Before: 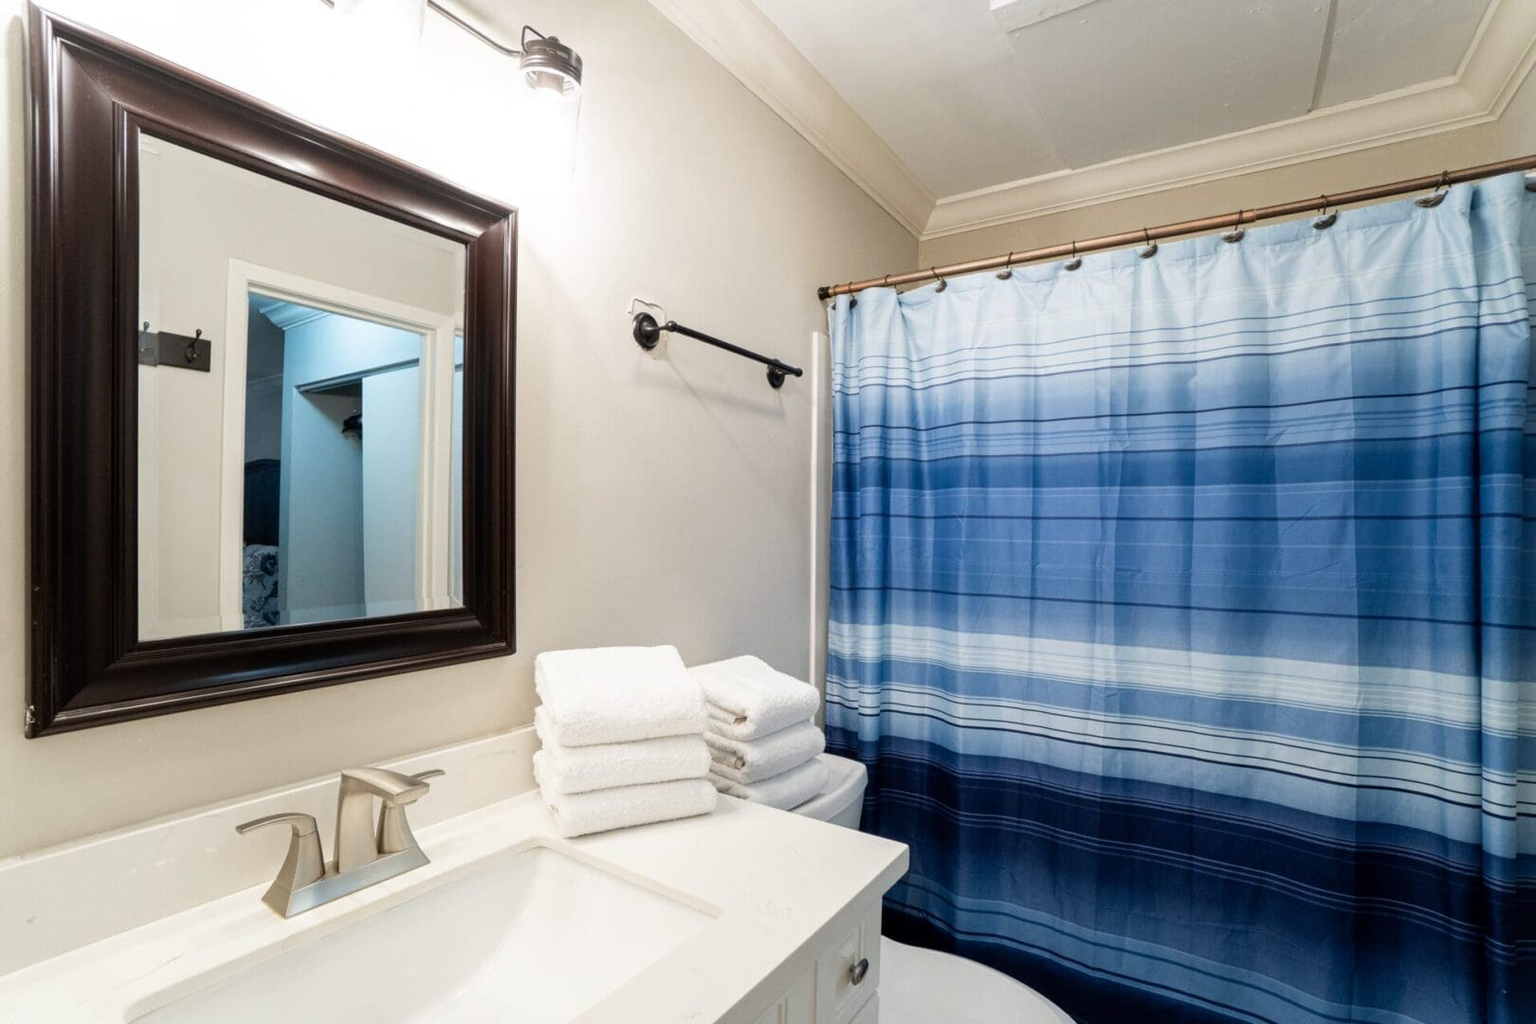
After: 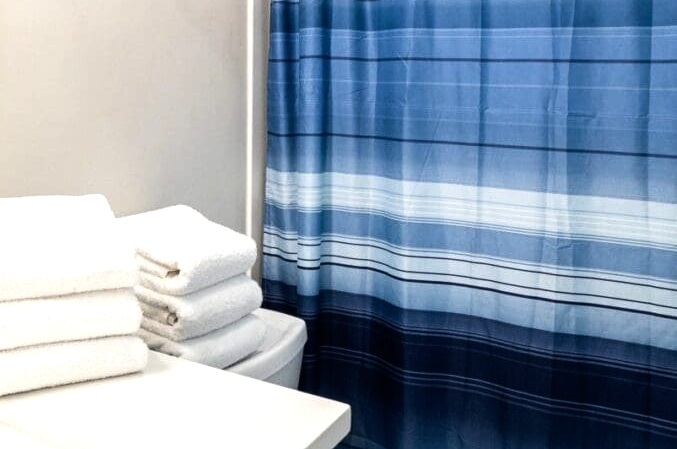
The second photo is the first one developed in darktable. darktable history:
tone equalizer: -8 EV -0.774 EV, -7 EV -0.668 EV, -6 EV -0.589 EV, -5 EV -0.363 EV, -3 EV 0.385 EV, -2 EV 0.6 EV, -1 EV 0.675 EV, +0 EV 0.723 EV, edges refinement/feathering 500, mask exposure compensation -1.57 EV, preserve details no
crop: left 37.55%, top 45.023%, right 20.621%, bottom 13.358%
exposure: exposure -0.157 EV, compensate highlight preservation false
